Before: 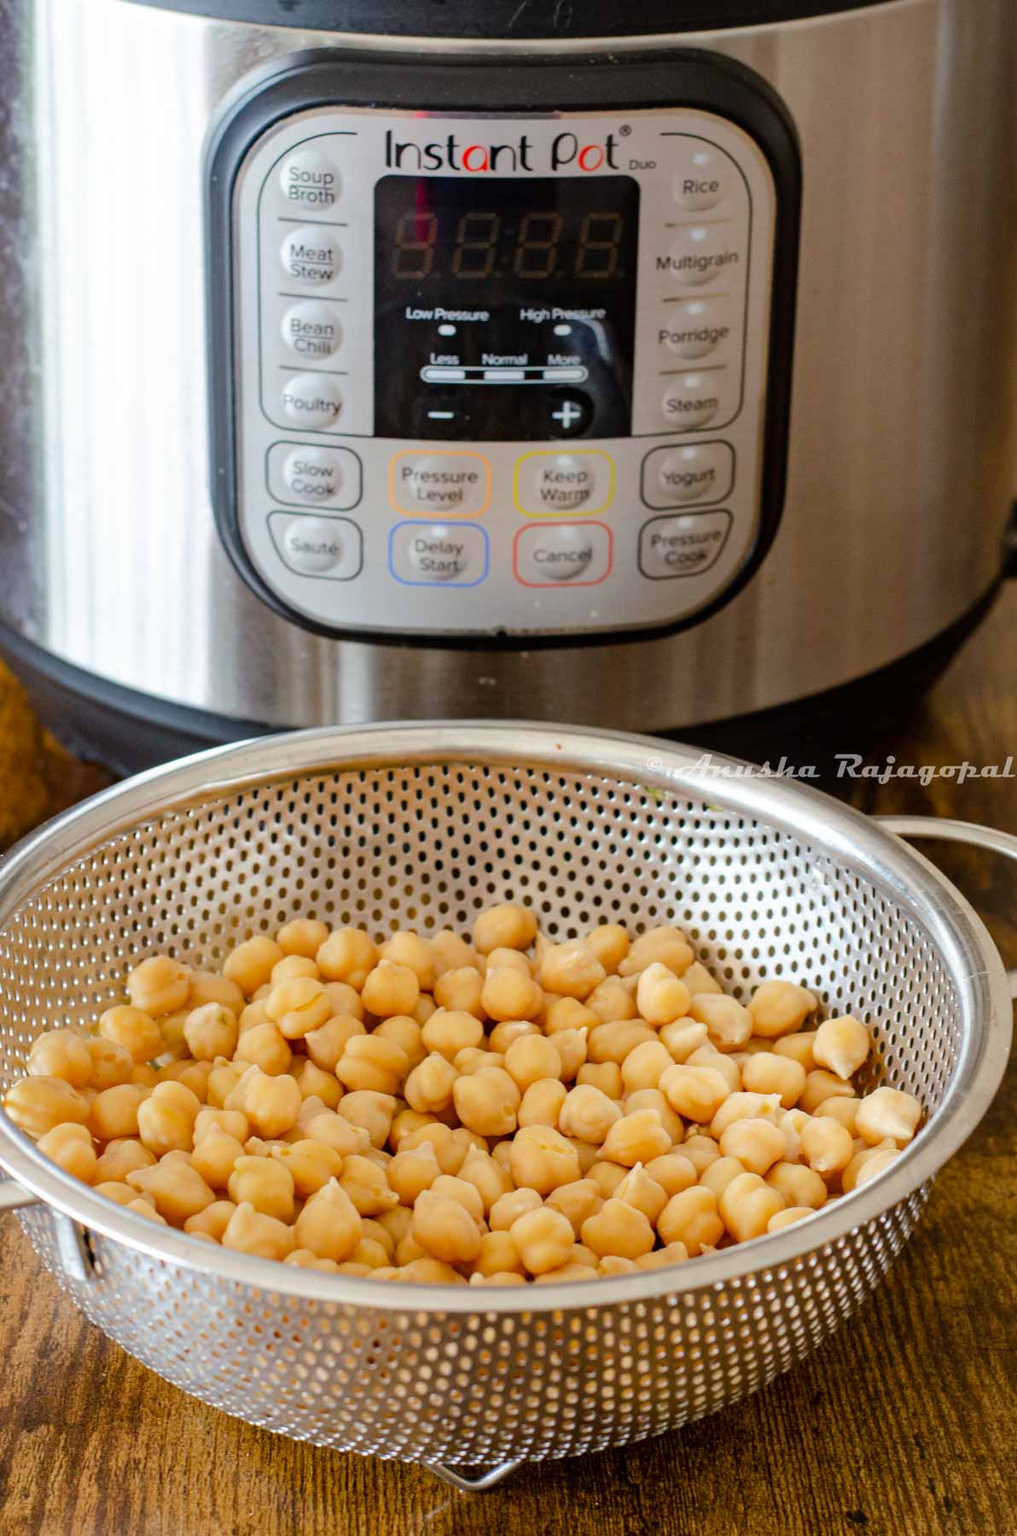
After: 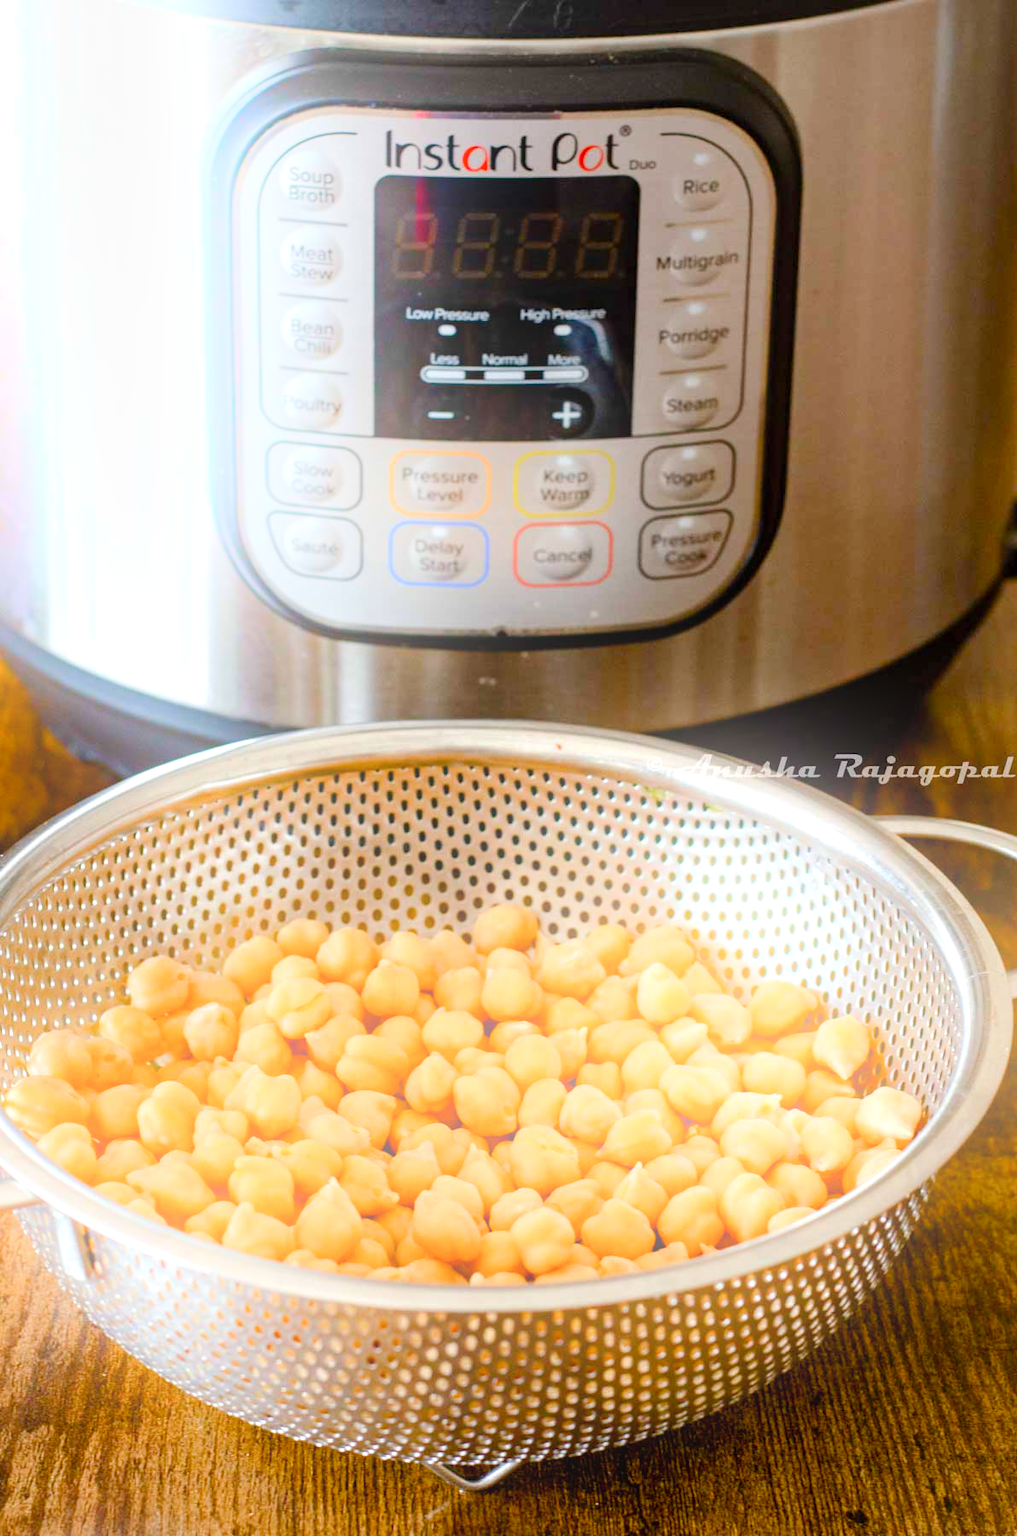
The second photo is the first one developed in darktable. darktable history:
color balance rgb: perceptual saturation grading › global saturation 20%, perceptual saturation grading › highlights -50%, perceptual saturation grading › shadows 30%, perceptual brilliance grading › global brilliance 10%, perceptual brilliance grading › shadows 15%
bloom: on, module defaults
